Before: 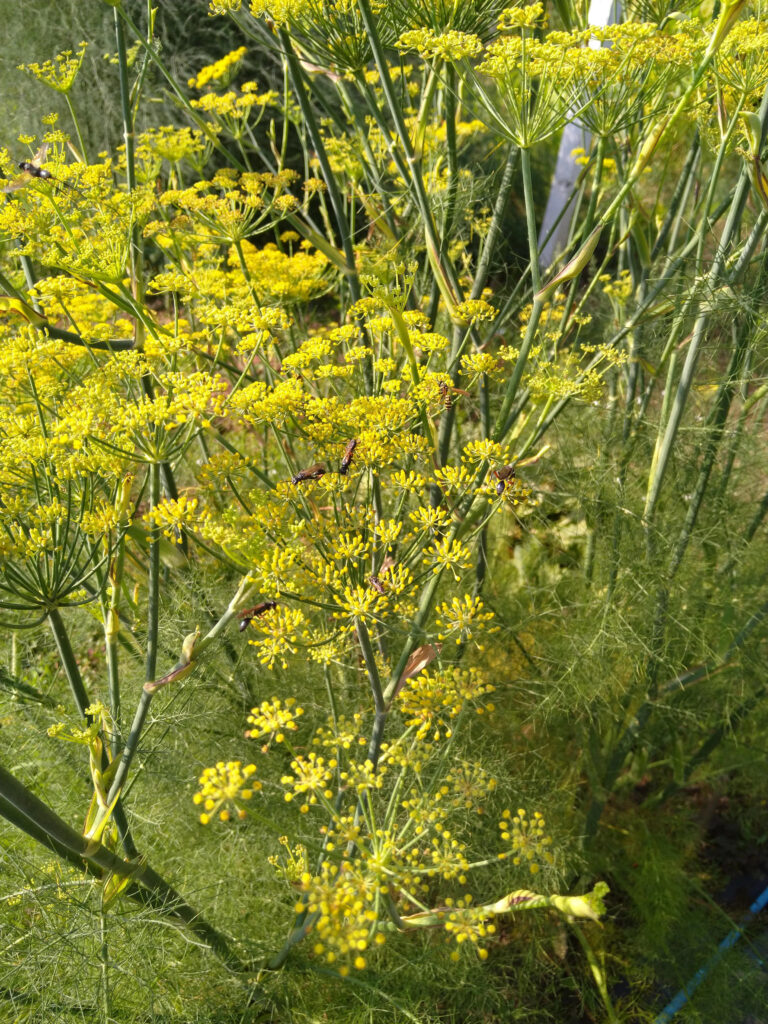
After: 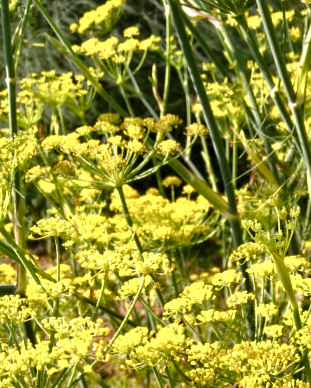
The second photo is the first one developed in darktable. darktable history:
crop: left 15.452%, top 5.459%, right 43.956%, bottom 56.62%
tone equalizer: on, module defaults
contrast equalizer: y [[0.535, 0.543, 0.548, 0.548, 0.542, 0.532], [0.5 ×6], [0.5 ×6], [0 ×6], [0 ×6]]
color balance rgb: linear chroma grading › shadows 32%, linear chroma grading › global chroma -2%, linear chroma grading › mid-tones 4%, perceptual saturation grading › global saturation -2%, perceptual saturation grading › highlights -8%, perceptual saturation grading › mid-tones 8%, perceptual saturation grading › shadows 4%, perceptual brilliance grading › highlights 8%, perceptual brilliance grading › mid-tones 4%, perceptual brilliance grading › shadows 2%, global vibrance 16%, saturation formula JzAzBz (2021)
base curve: curves: ch0 [(0, 0) (0.74, 0.67) (1, 1)]
